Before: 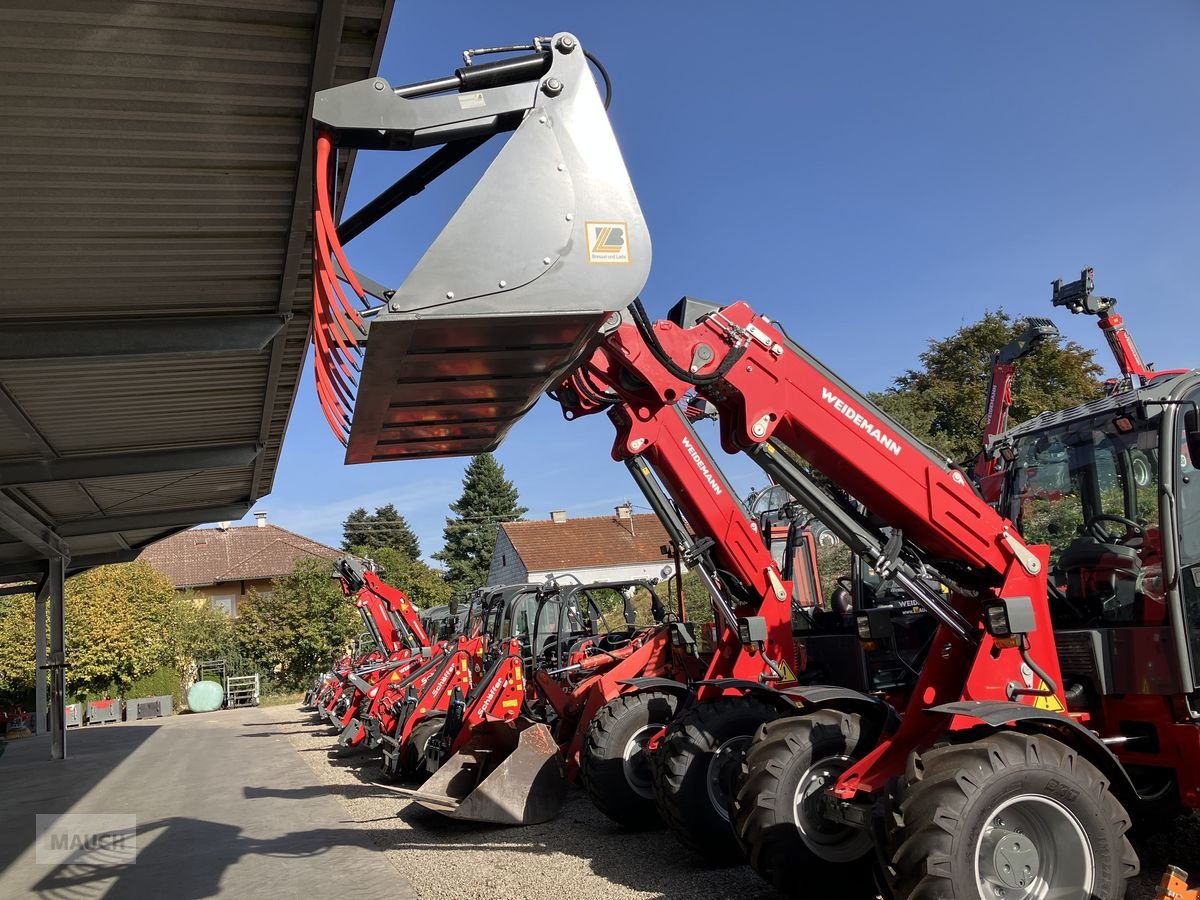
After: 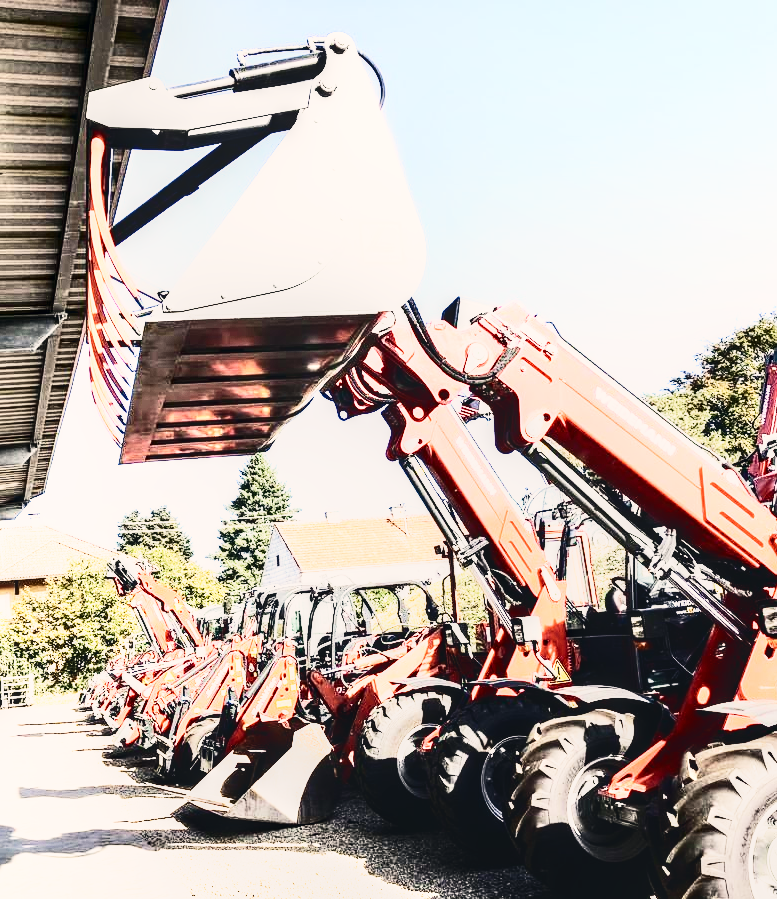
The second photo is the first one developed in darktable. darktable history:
local contrast: on, module defaults
color correction: highlights a* 2.92, highlights b* 4.99, shadows a* -1.66, shadows b* -4.83, saturation 0.773
base curve: curves: ch0 [(0, 0) (0.007, 0.004) (0.027, 0.03) (0.046, 0.07) (0.207, 0.54) (0.442, 0.872) (0.673, 0.972) (1, 1)], preserve colors none
exposure: exposure 1.487 EV, compensate highlight preservation false
shadows and highlights: soften with gaussian
crop and rotate: left 18.892%, right 16.287%
contrast brightness saturation: contrast 0.507, saturation -0.105
